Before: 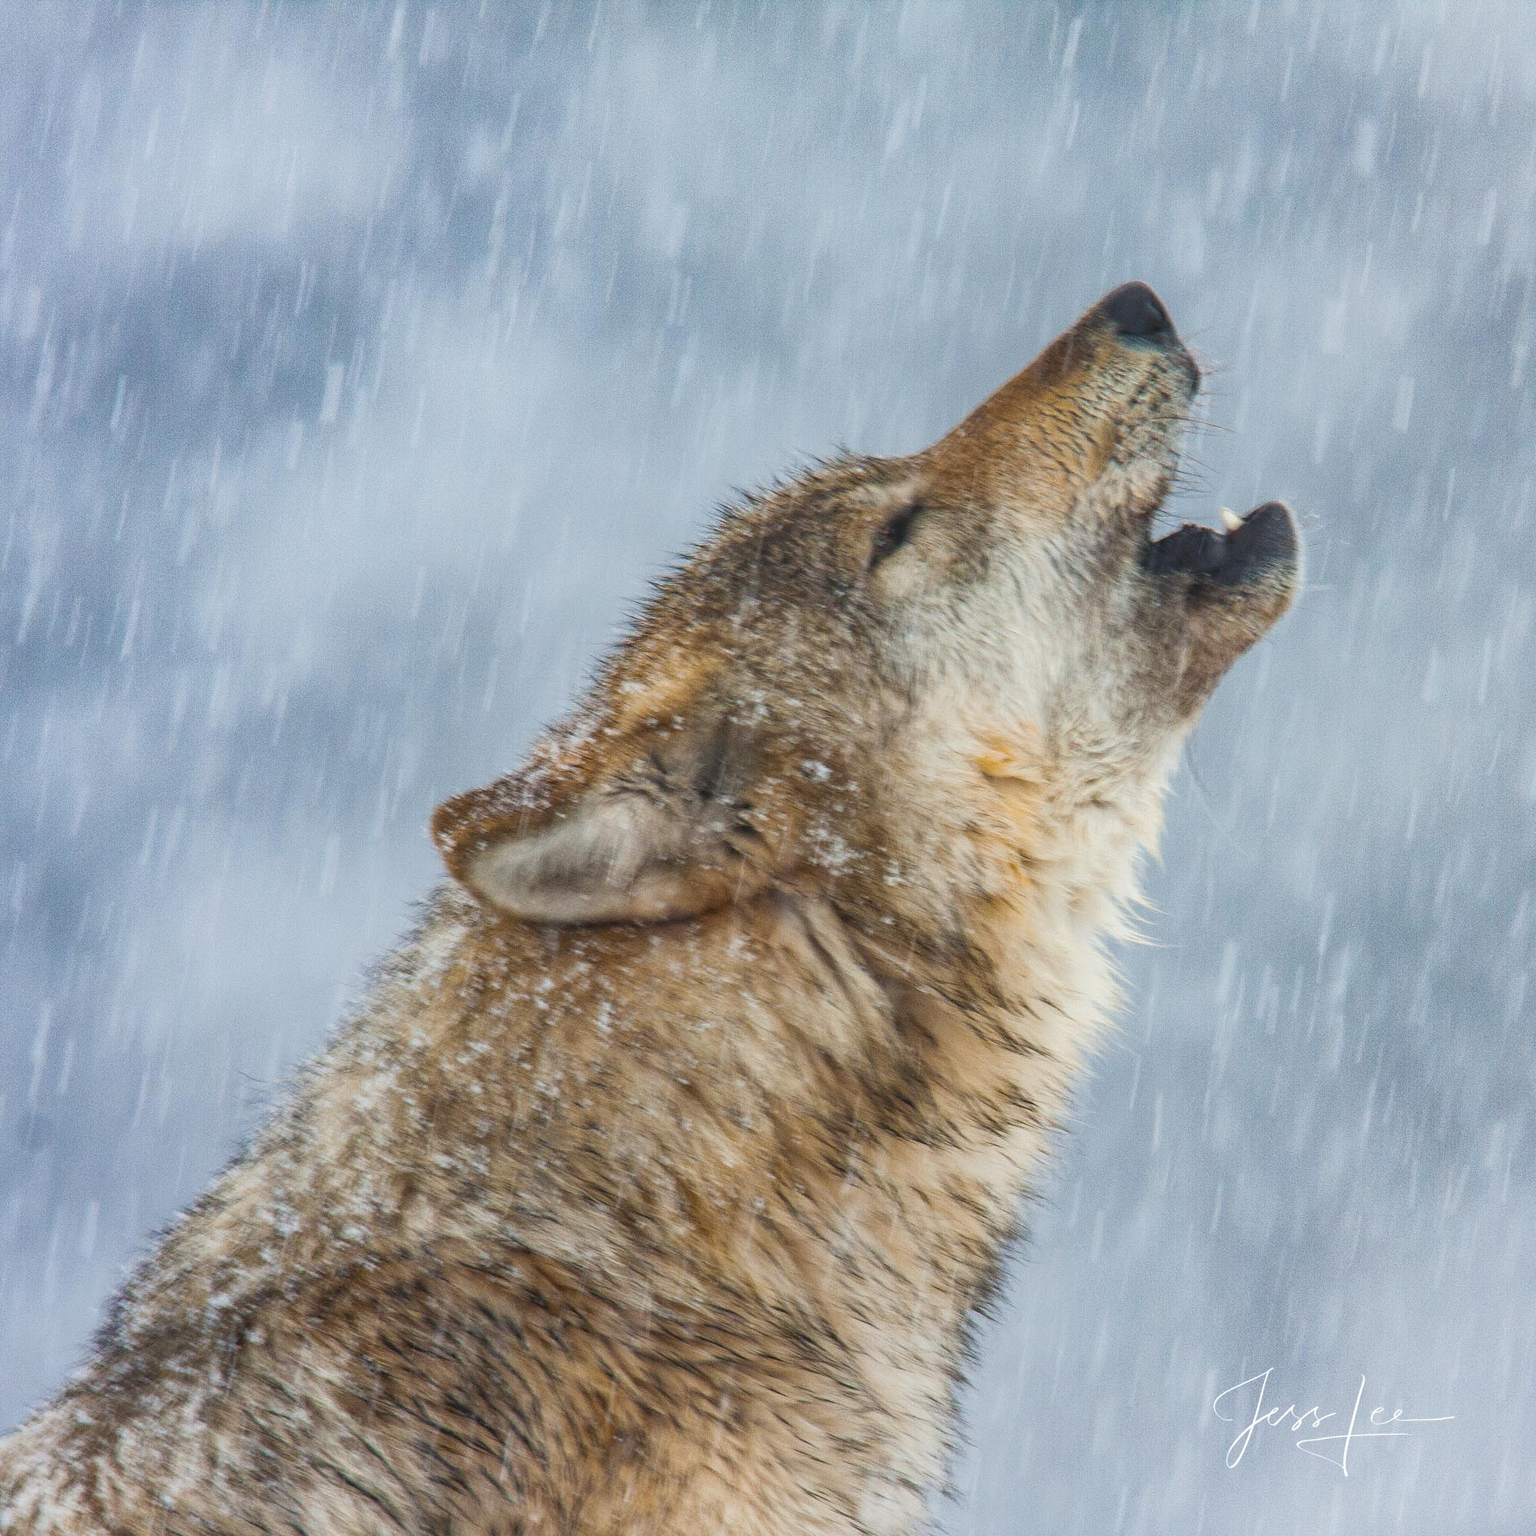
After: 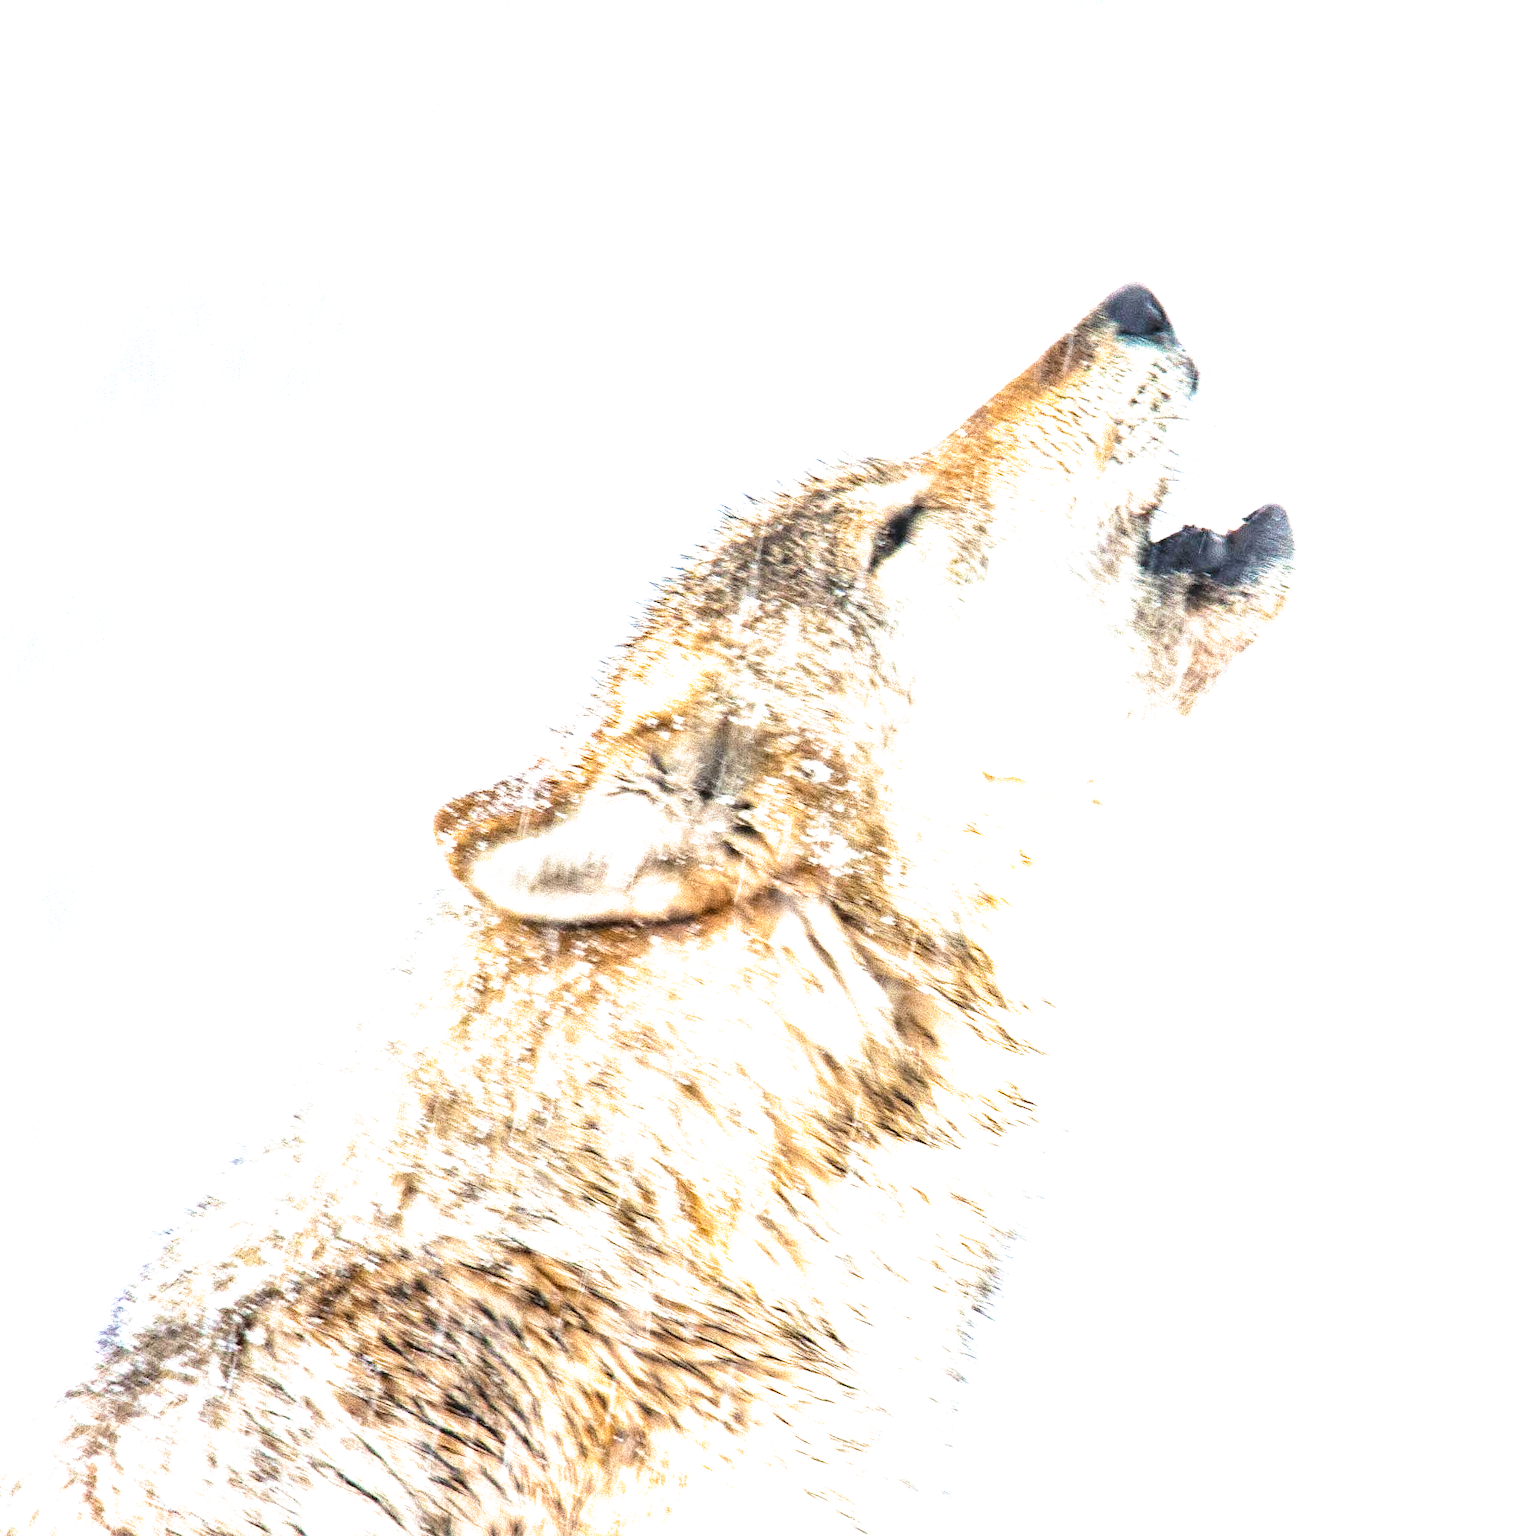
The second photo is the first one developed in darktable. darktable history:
tone equalizer: -8 EV -0.75 EV, -7 EV -0.7 EV, -6 EV -0.6 EV, -5 EV -0.4 EV, -3 EV 0.4 EV, -2 EV 0.6 EV, -1 EV 0.7 EV, +0 EV 0.75 EV, edges refinement/feathering 500, mask exposure compensation -1.57 EV, preserve details no
exposure: black level correction 0, exposure 1.5 EV, compensate exposure bias true, compensate highlight preservation false
filmic rgb: black relative exposure -8.7 EV, white relative exposure 2.7 EV, threshold 3 EV, target black luminance 0%, hardness 6.25, latitude 76.53%, contrast 1.326, shadows ↔ highlights balance -0.349%, preserve chrominance no, color science v4 (2020), enable highlight reconstruction true
